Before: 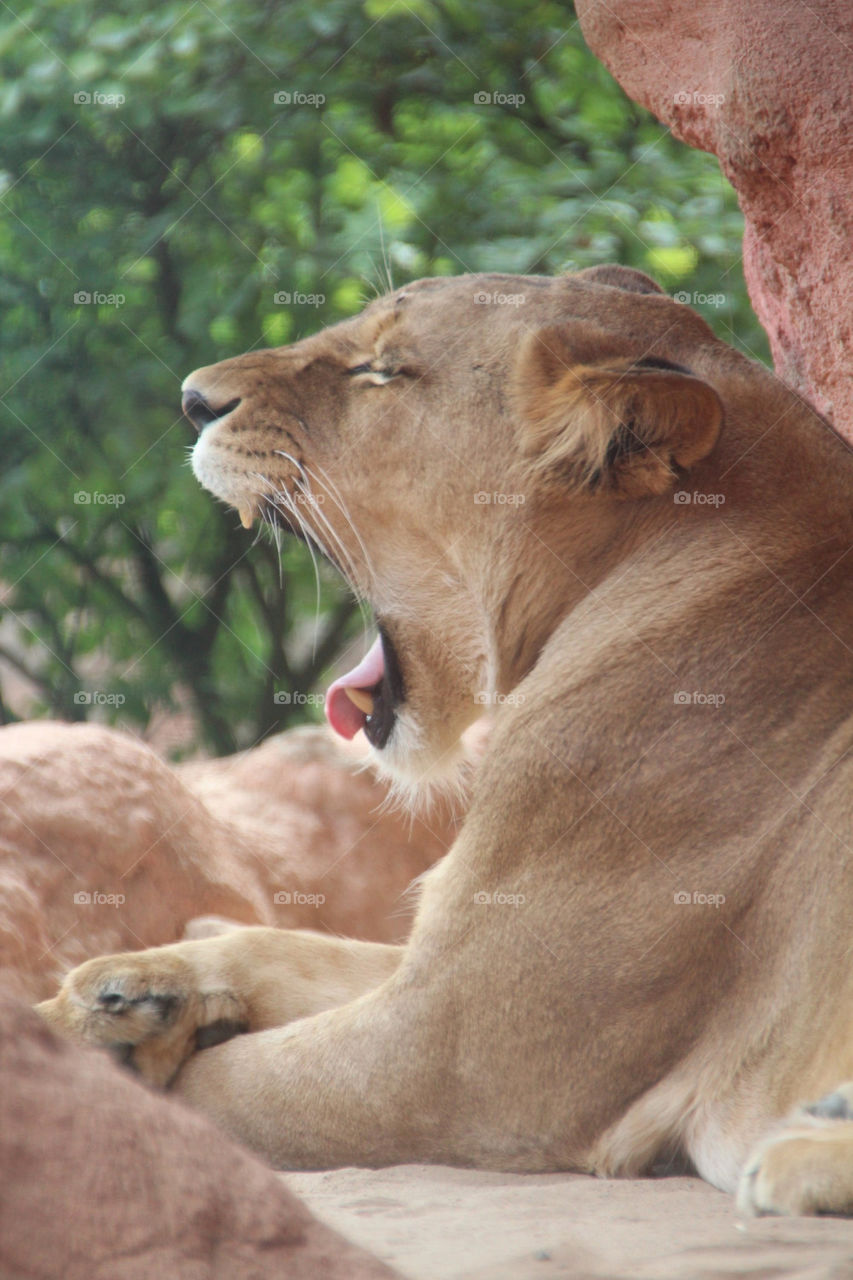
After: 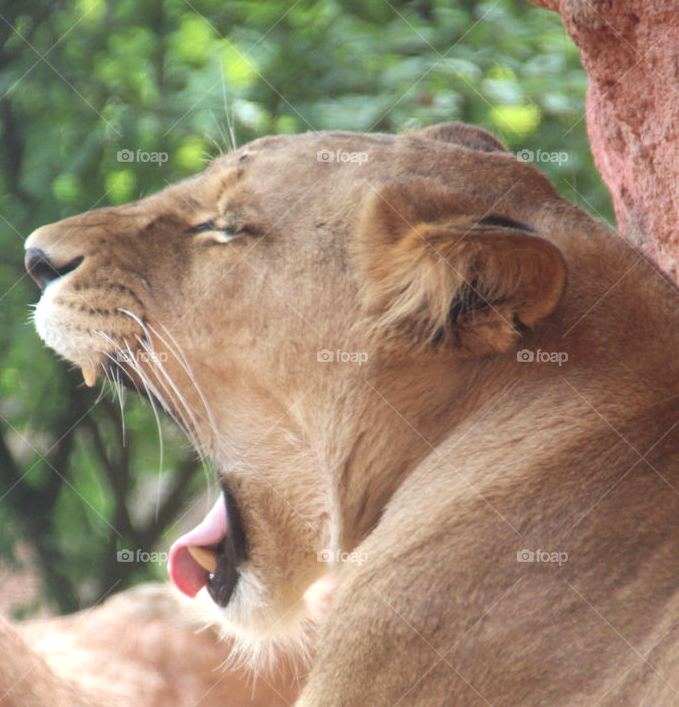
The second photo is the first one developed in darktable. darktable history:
tone equalizer: -8 EV -0.425 EV, -7 EV -0.395 EV, -6 EV -0.352 EV, -5 EV -0.254 EV, -3 EV 0.256 EV, -2 EV 0.314 EV, -1 EV 0.409 EV, +0 EV 0.421 EV
crop: left 18.417%, top 11.1%, right 1.906%, bottom 33.59%
